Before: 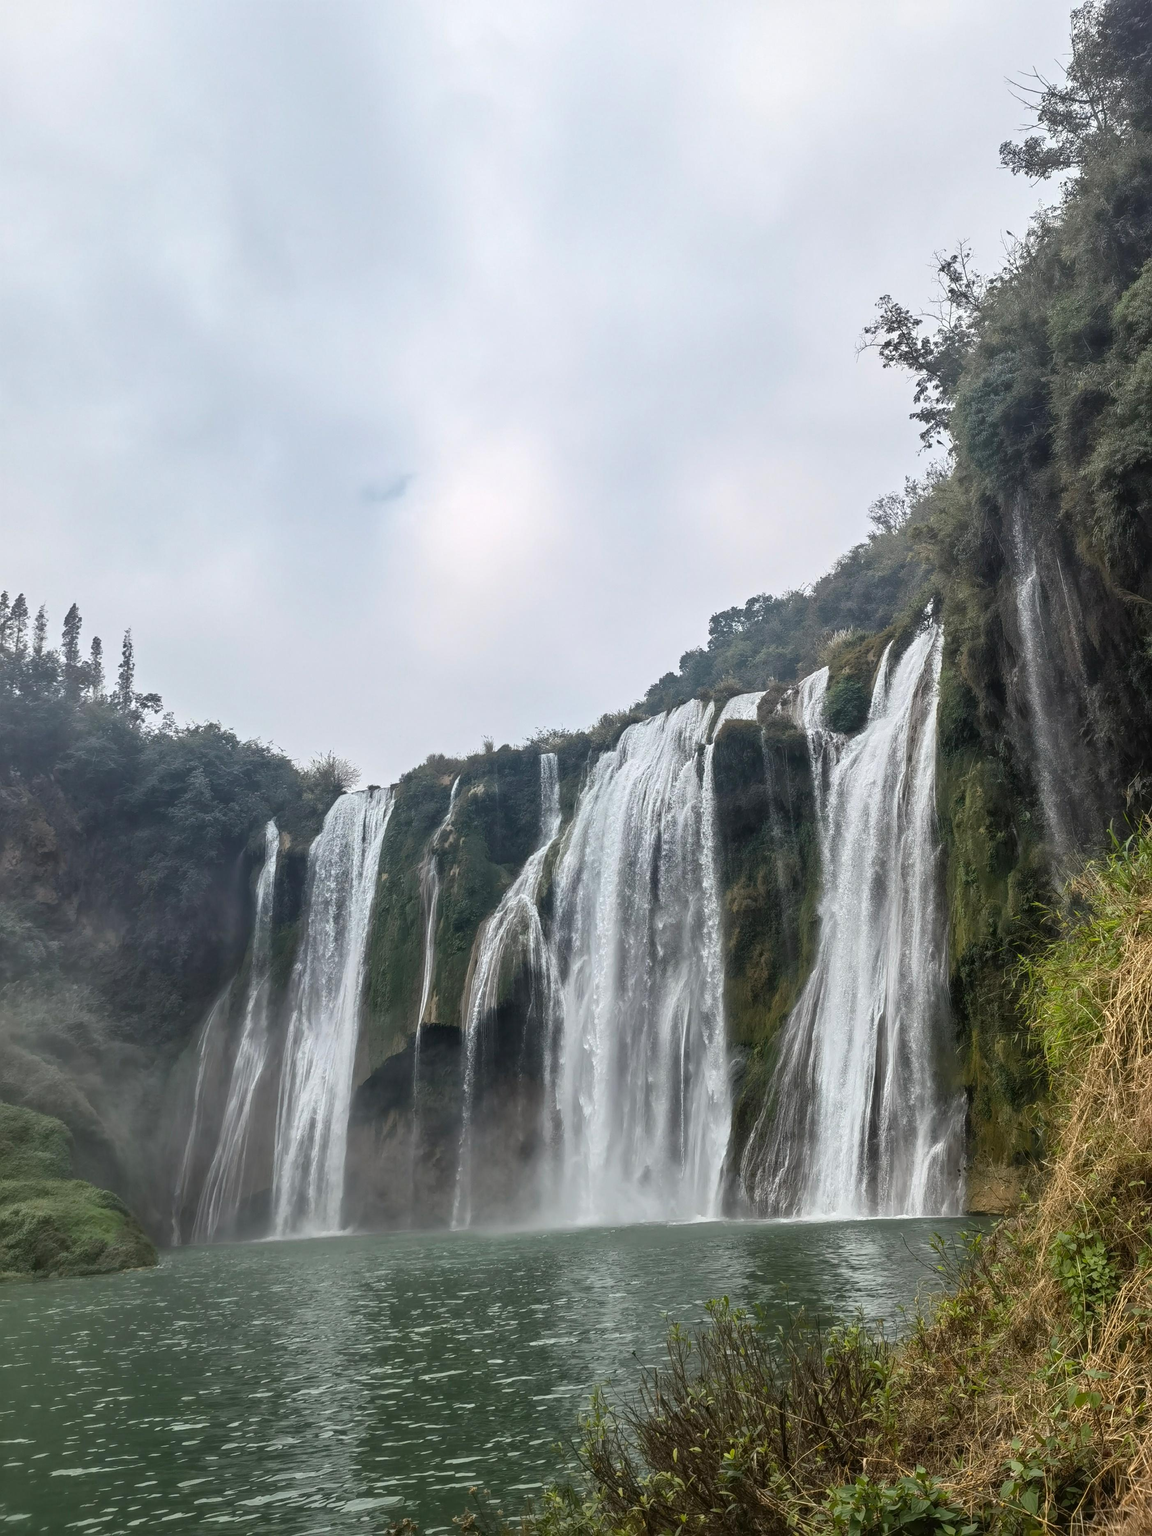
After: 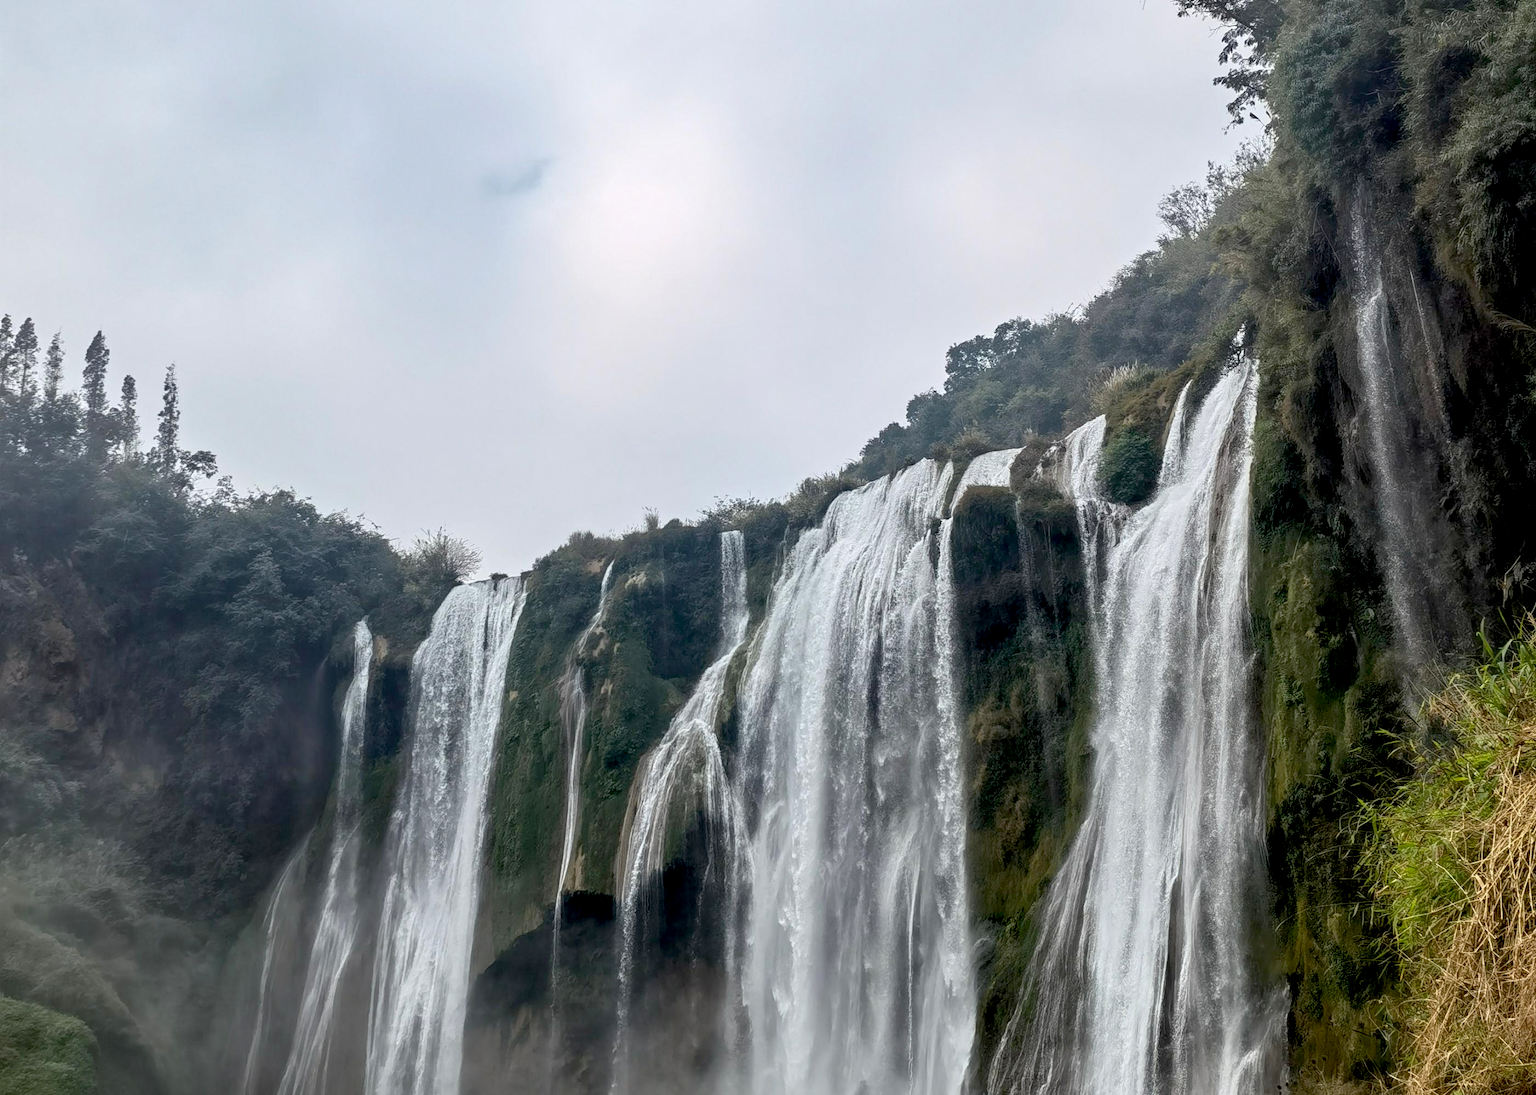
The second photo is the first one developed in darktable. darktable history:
crop and rotate: top 23.157%, bottom 23.348%
exposure: black level correction 0.017, exposure -0.005 EV, compensate highlight preservation false
